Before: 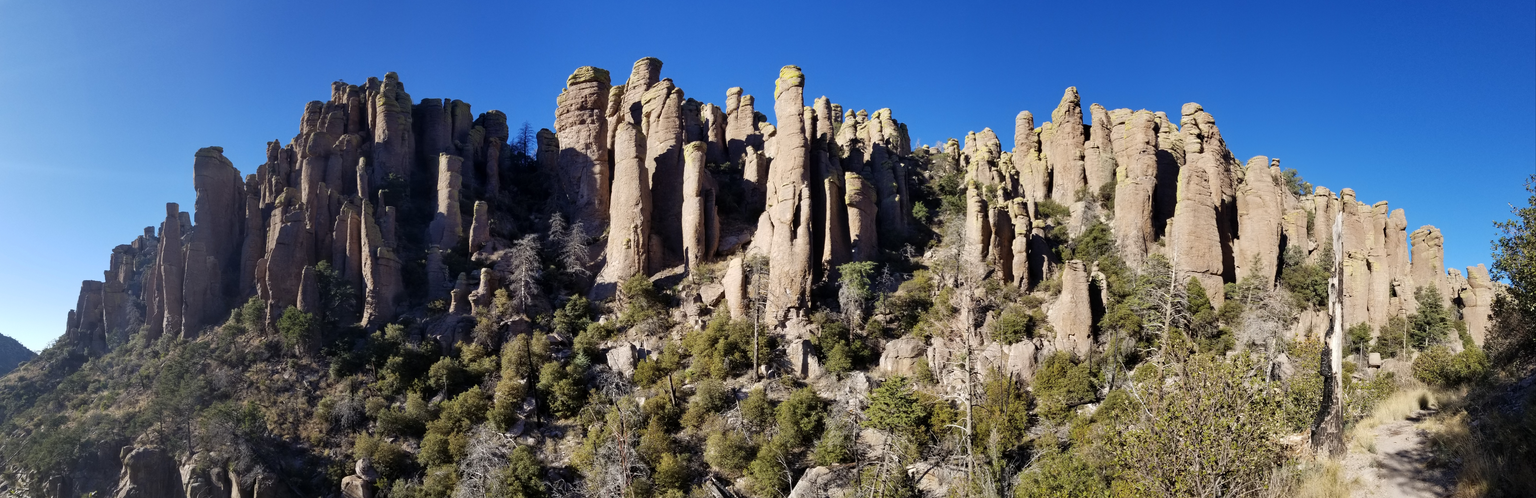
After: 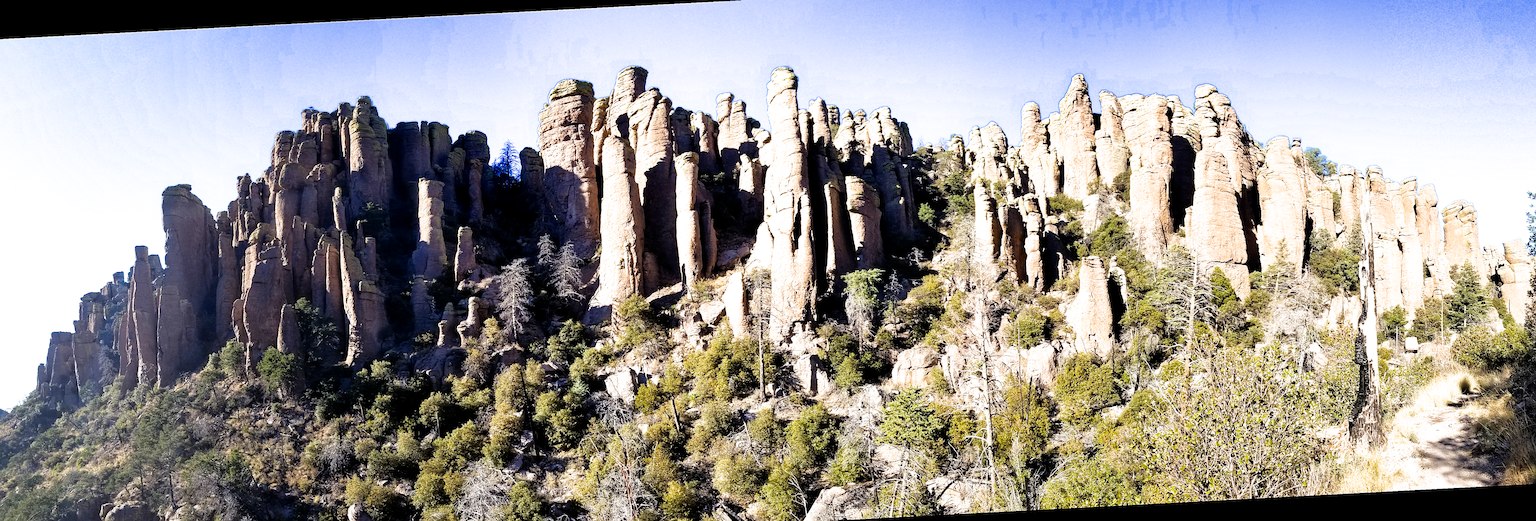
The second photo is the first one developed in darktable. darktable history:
sharpen: on, module defaults
exposure: black level correction 0.001, exposure 1 EV, compensate highlight preservation false
filmic rgb: black relative exposure -12 EV, white relative exposure 2.8 EV, threshold 3 EV, target black luminance 0%, hardness 8.06, latitude 70.41%, contrast 1.14, highlights saturation mix 10%, shadows ↔ highlights balance -0.388%, color science v4 (2020), iterations of high-quality reconstruction 10, contrast in shadows soft, contrast in highlights soft, enable highlight reconstruction true
rotate and perspective: rotation -3°, crop left 0.031, crop right 0.968, crop top 0.07, crop bottom 0.93
